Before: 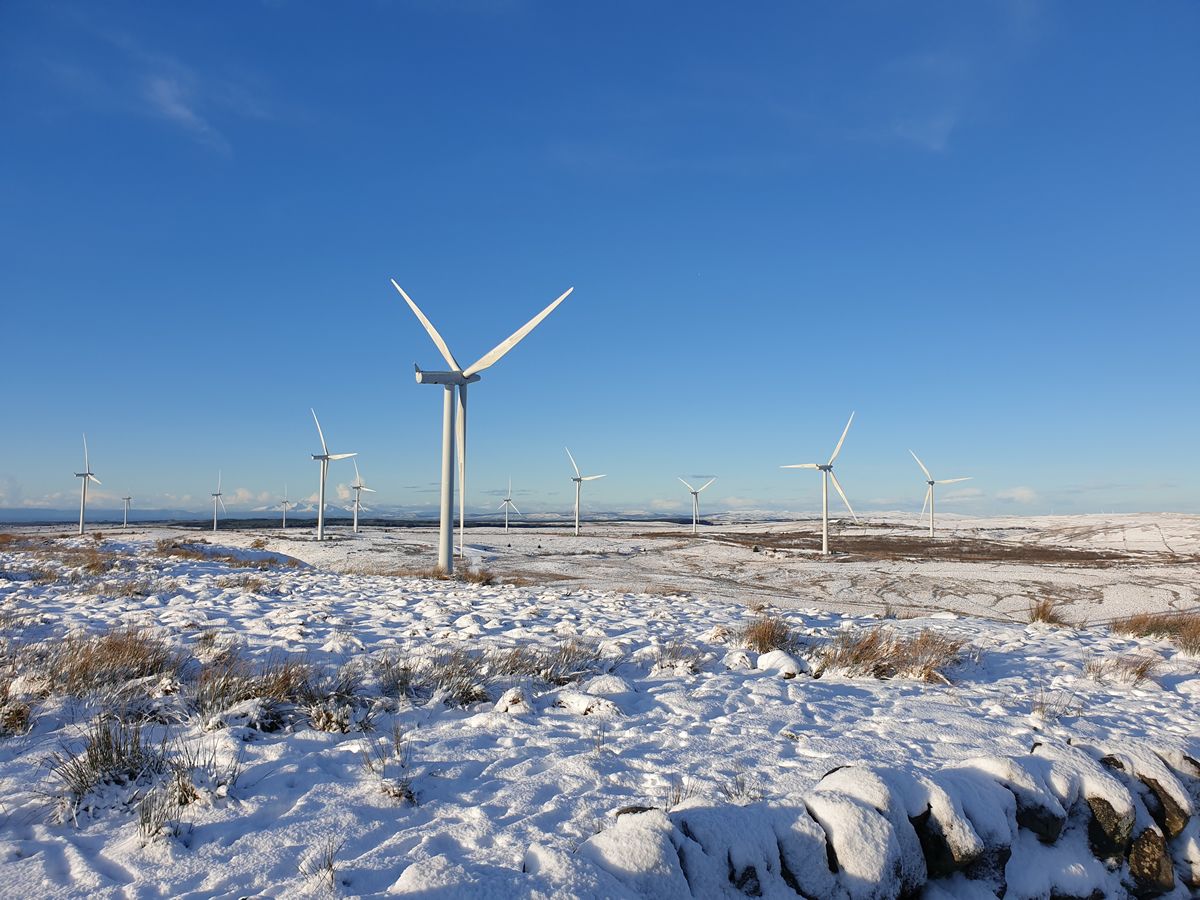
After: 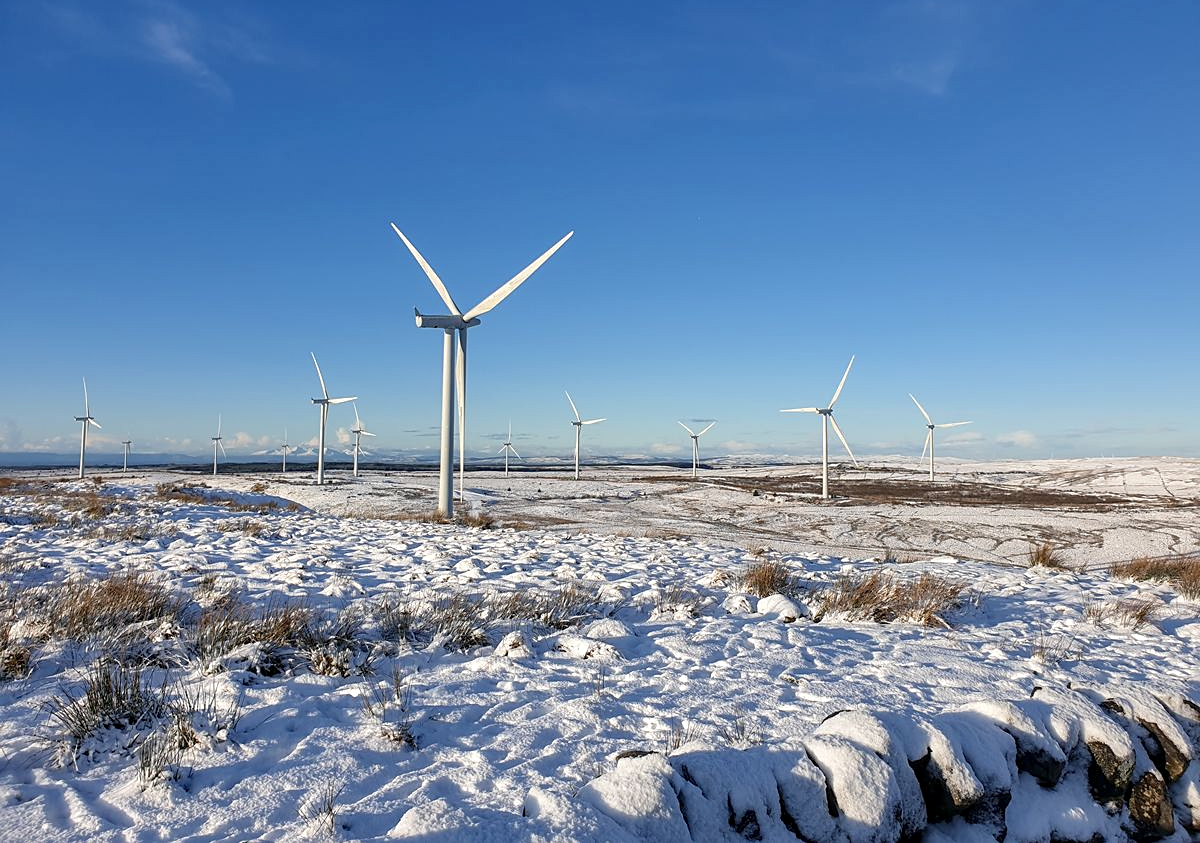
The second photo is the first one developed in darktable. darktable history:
local contrast: detail 130%
exposure: compensate highlight preservation false
crop and rotate: top 6.25%
sharpen: radius 1.864, amount 0.398, threshold 1.271
